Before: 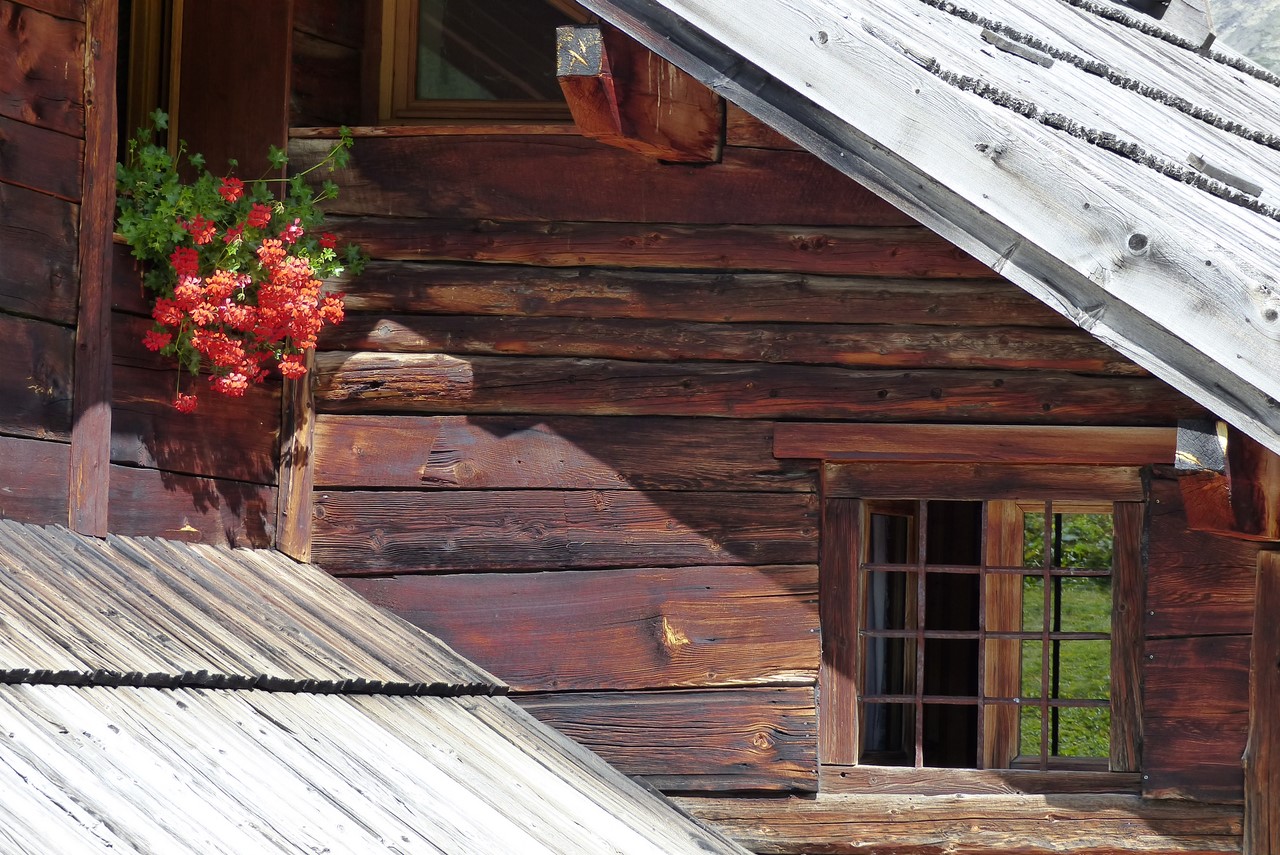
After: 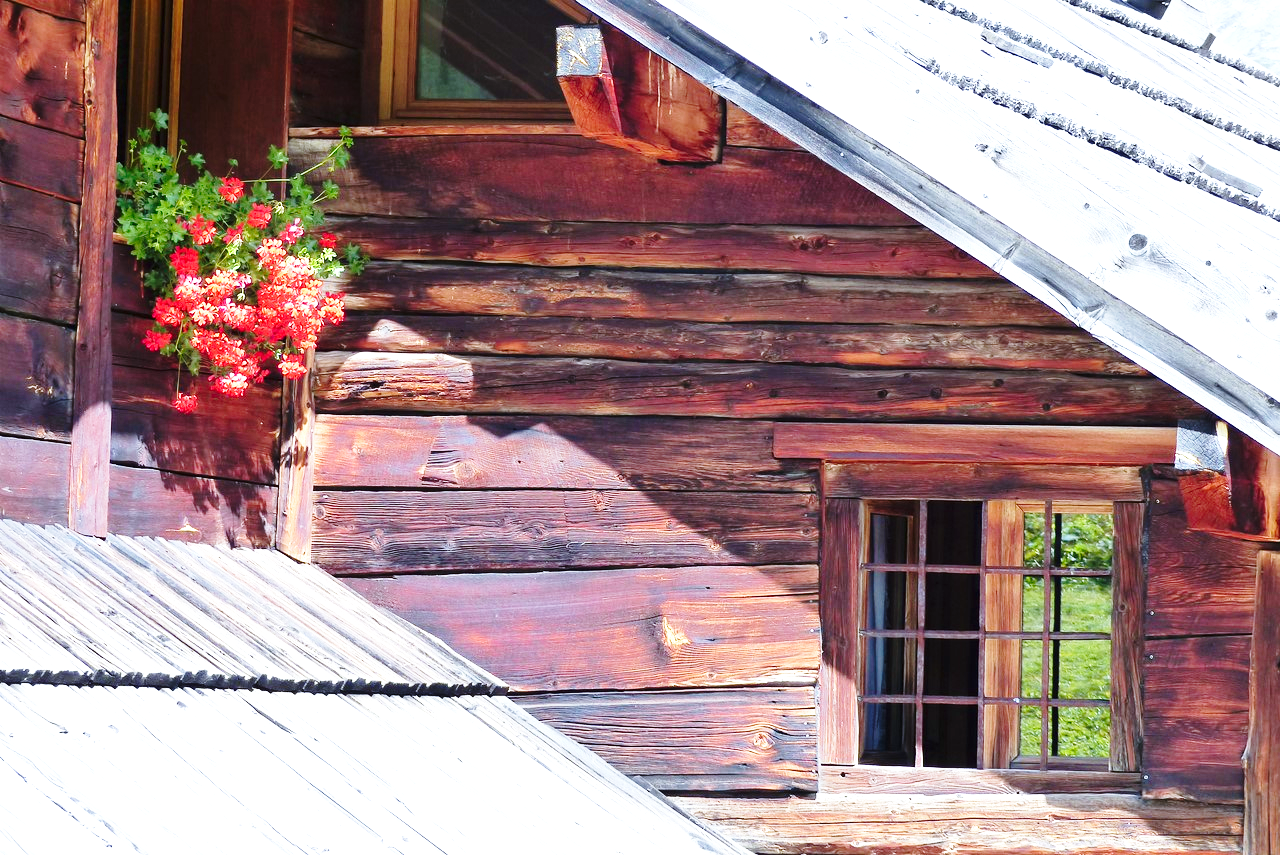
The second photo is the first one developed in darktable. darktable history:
color calibration: output R [0.999, 0.026, -0.11, 0], output G [-0.019, 1.037, -0.099, 0], output B [0.022, -0.023, 0.902, 0], gray › normalize channels true, illuminant as shot in camera, x 0.37, y 0.382, temperature 4320.39 K, gamut compression 0.018
exposure: black level correction 0, exposure 0.95 EV, compensate exposure bias true, compensate highlight preservation false
base curve: curves: ch0 [(0, 0) (0.028, 0.03) (0.121, 0.232) (0.46, 0.748) (0.859, 0.968) (1, 1)], preserve colors none
